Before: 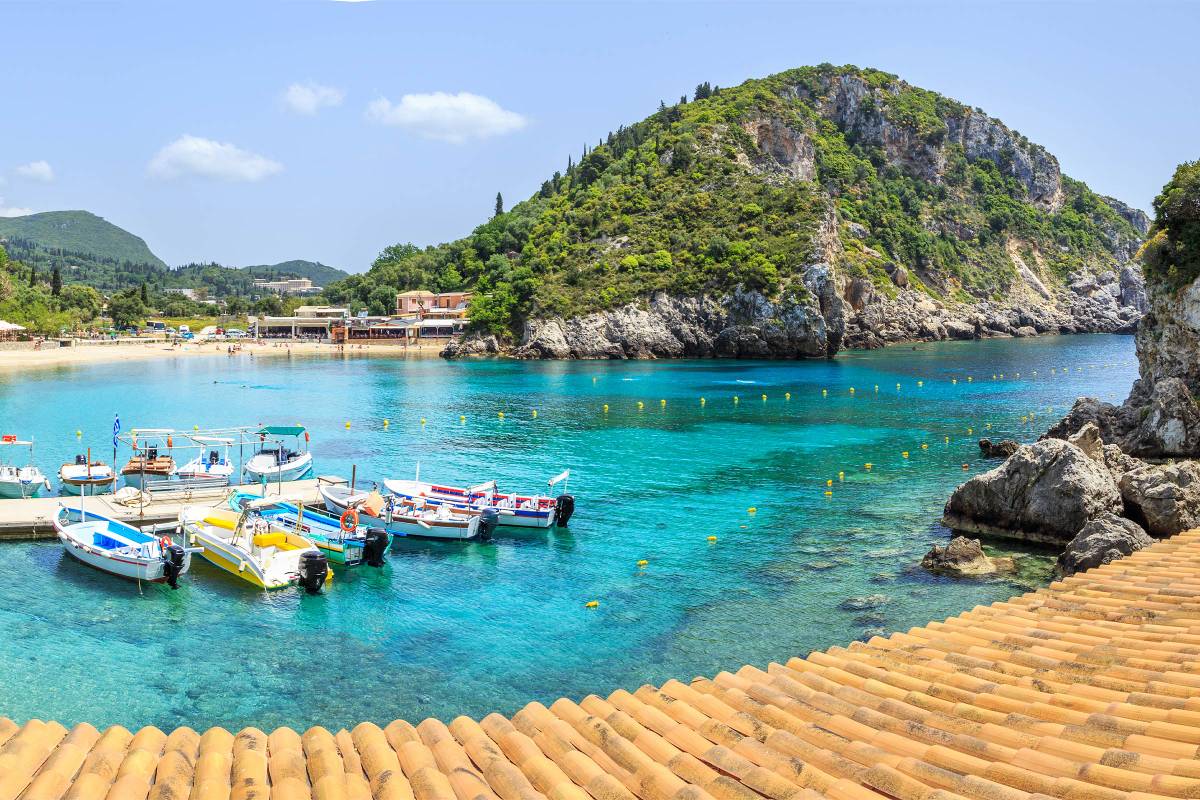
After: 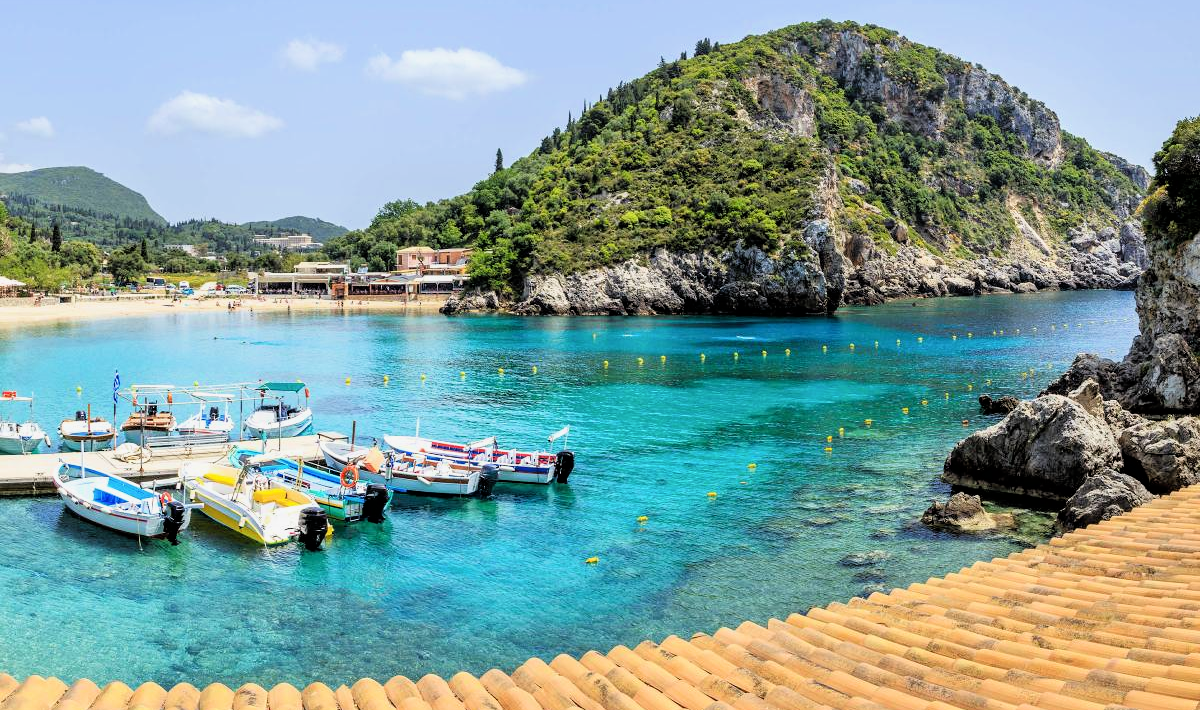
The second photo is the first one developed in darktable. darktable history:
filmic rgb: black relative exposure -4.91 EV, white relative exposure 2.84 EV, hardness 3.7
crop and rotate: top 5.609%, bottom 5.609%
